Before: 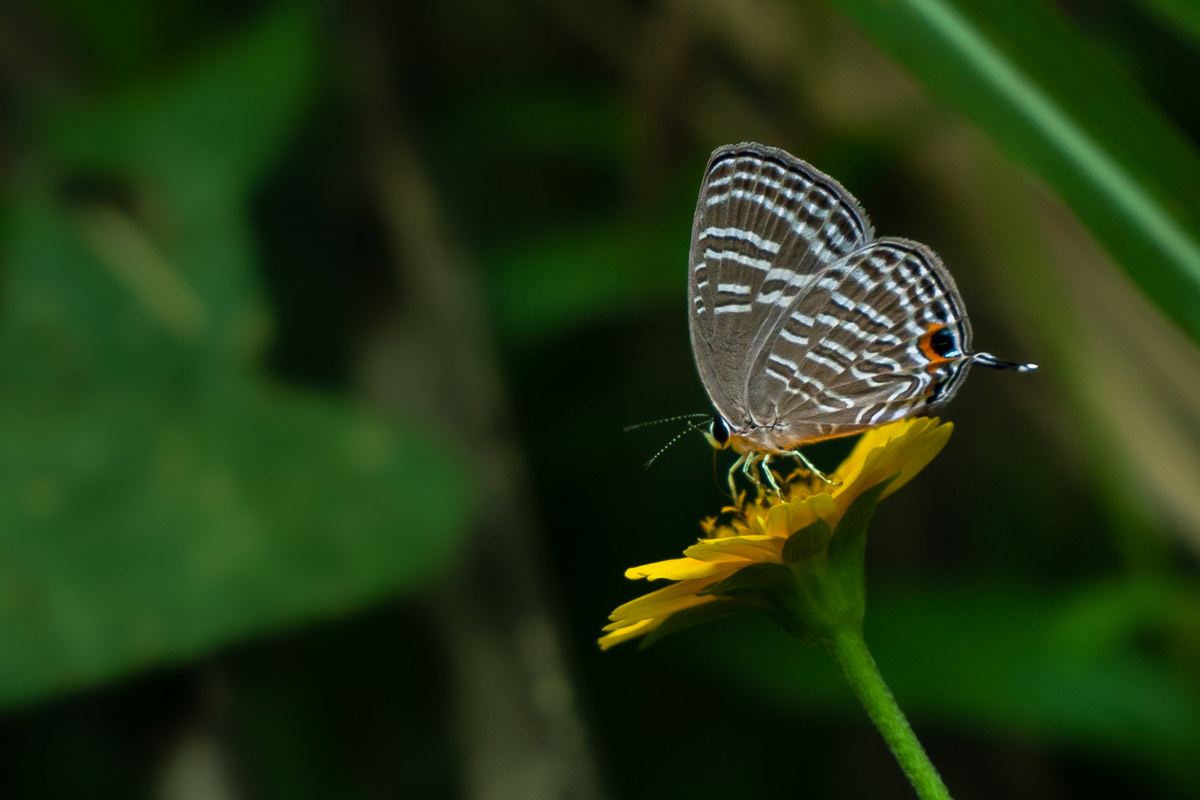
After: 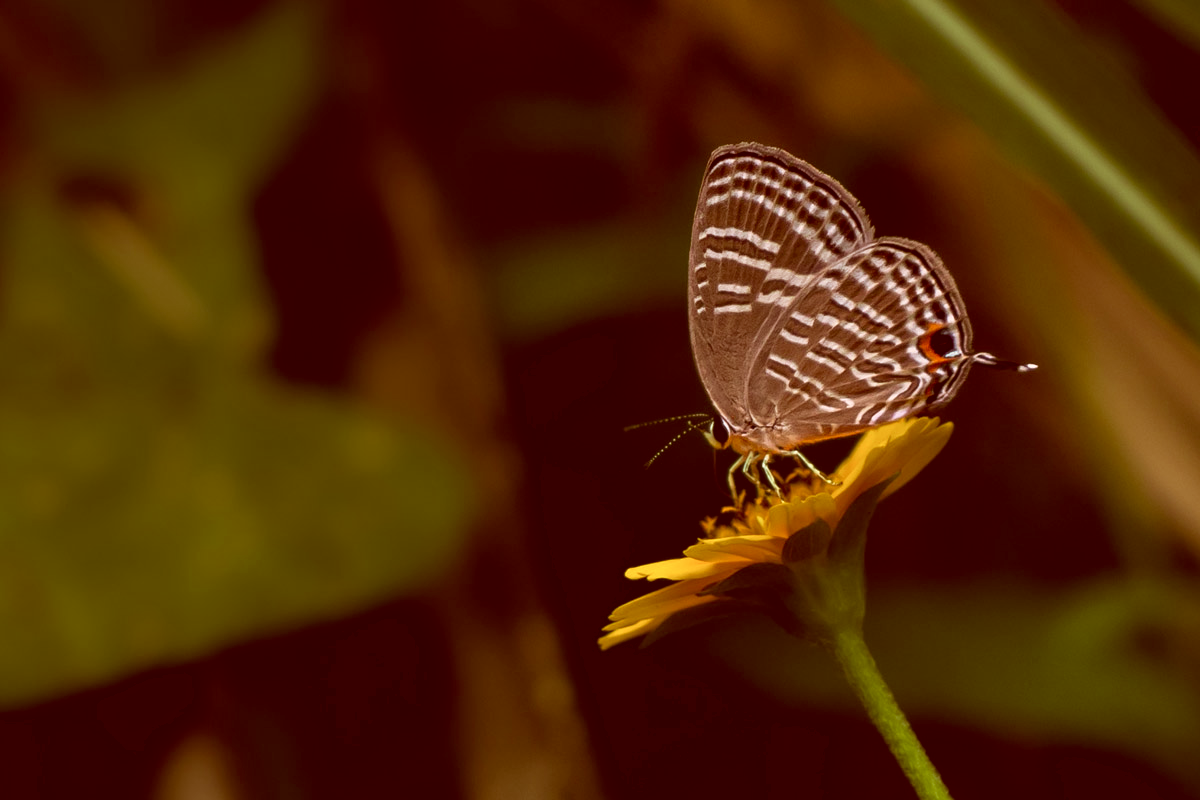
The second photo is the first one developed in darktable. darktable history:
color correction: highlights a* 9.03, highlights b* 8.71, shadows a* 40, shadows b* 40, saturation 0.8
velvia: strength 15%
